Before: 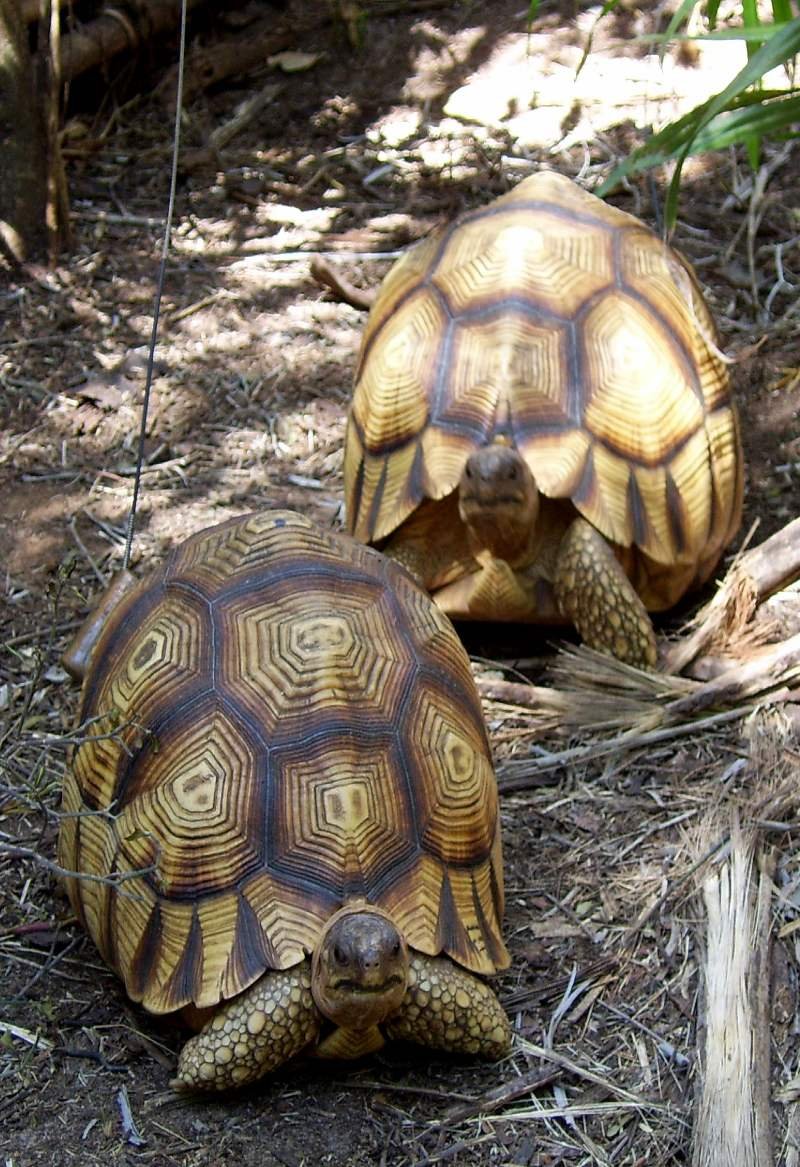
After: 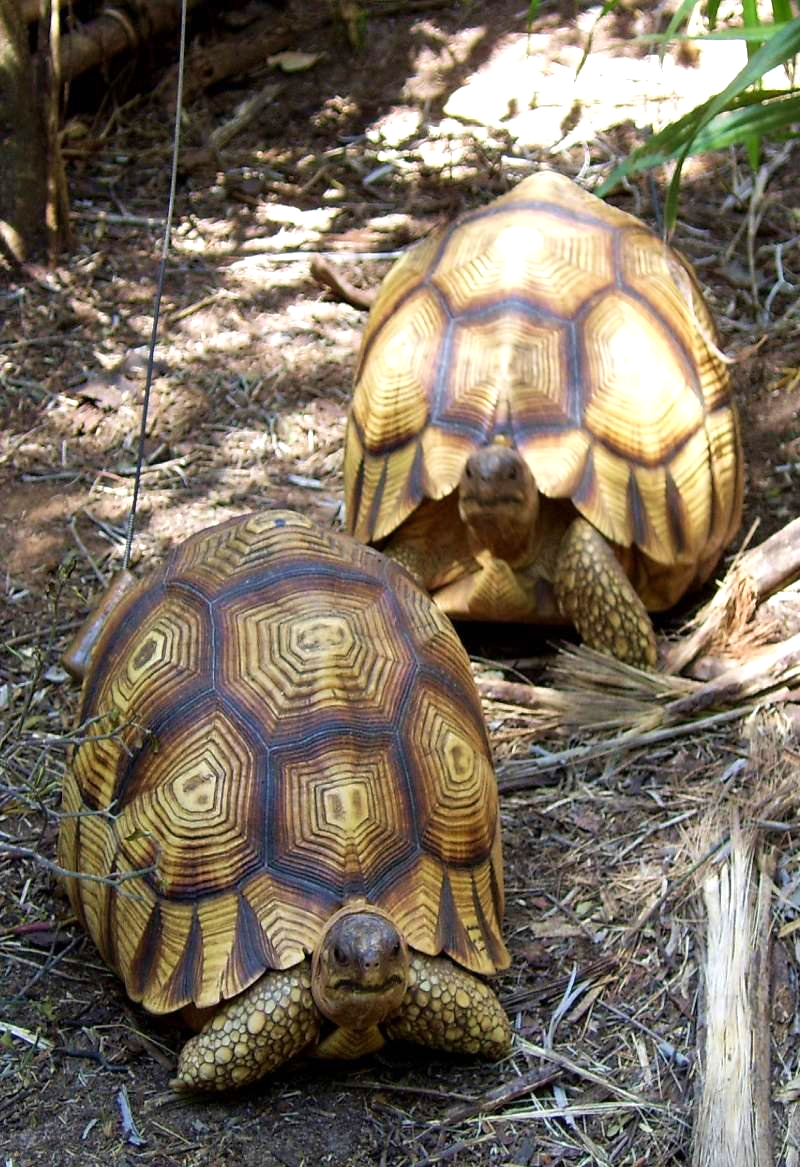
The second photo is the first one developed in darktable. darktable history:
velvia: on, module defaults
exposure: exposure 0.236 EV, compensate highlight preservation false
